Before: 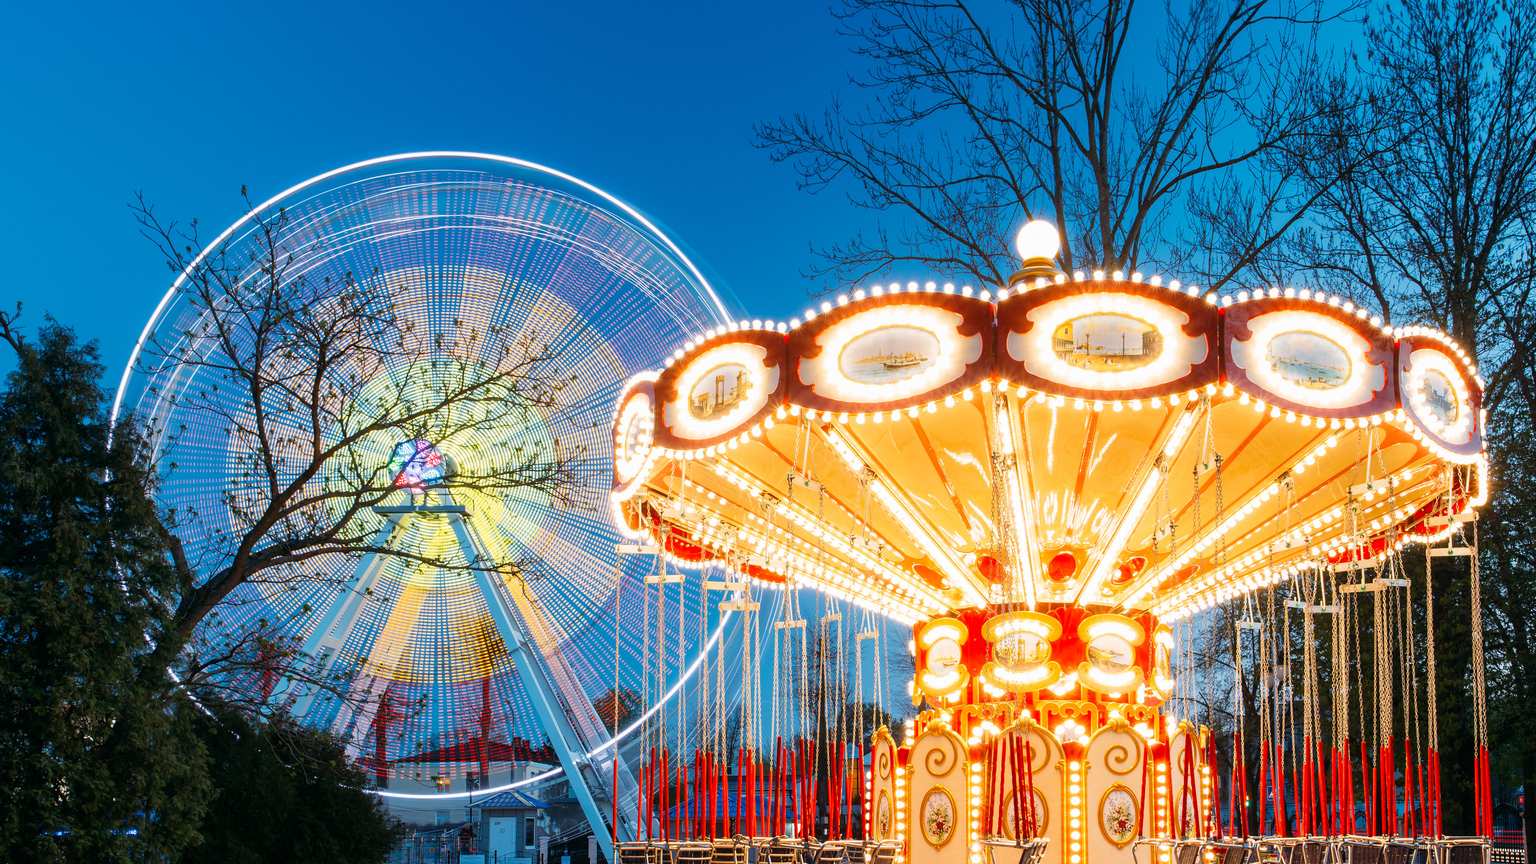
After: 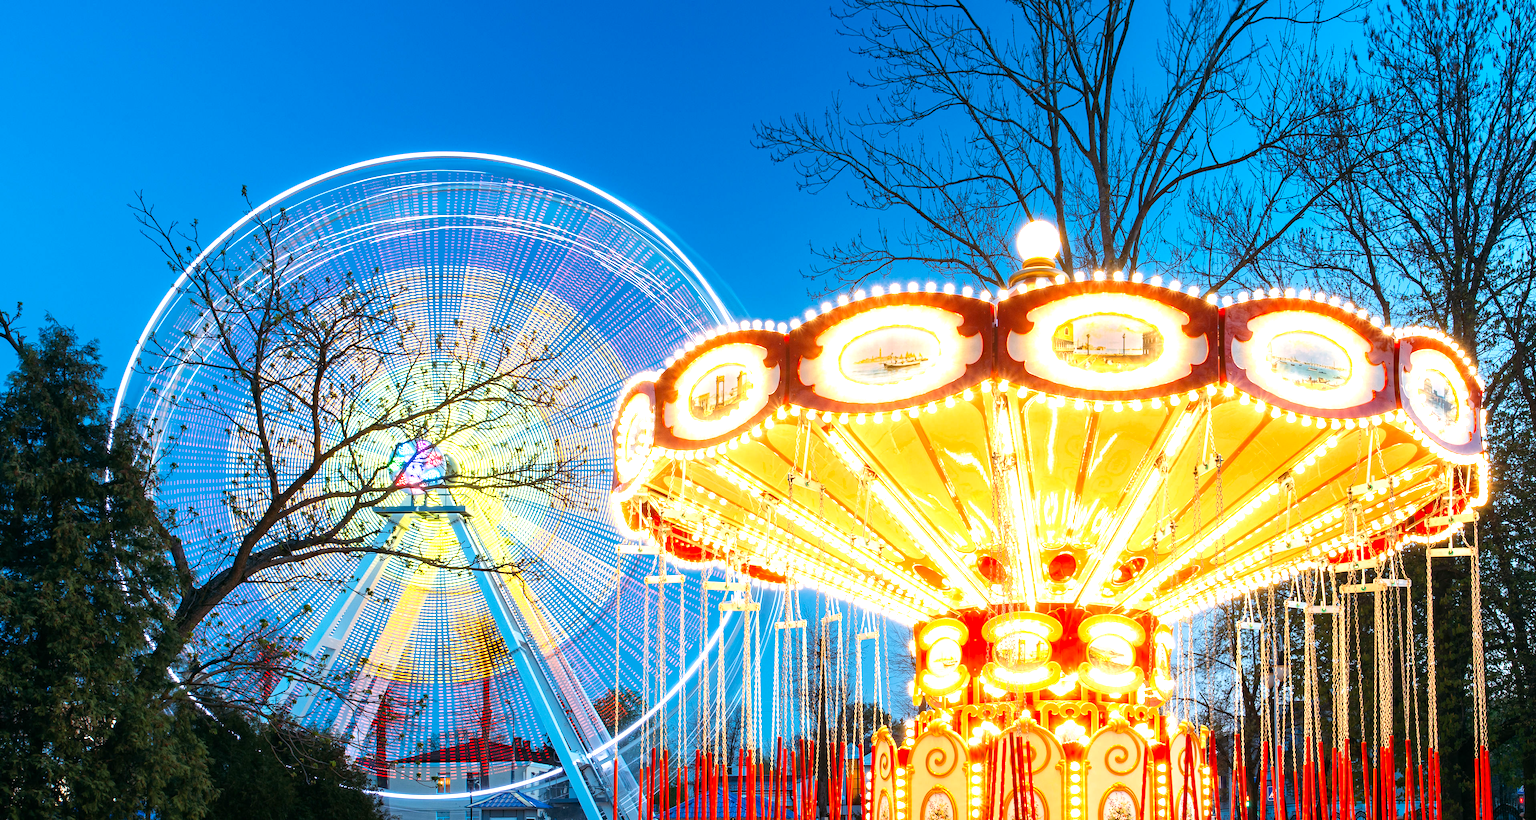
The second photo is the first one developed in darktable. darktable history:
exposure: exposure 0.694 EV, compensate highlight preservation false
crop and rotate: top 0.01%, bottom 5.05%
haze removal: strength 0.294, distance 0.243, compatibility mode true, adaptive false
